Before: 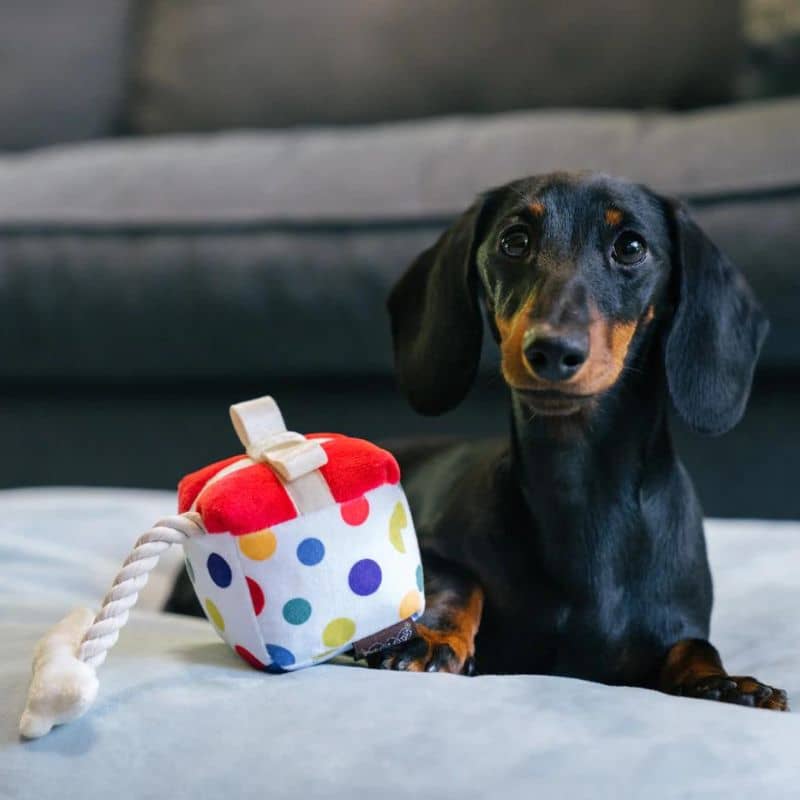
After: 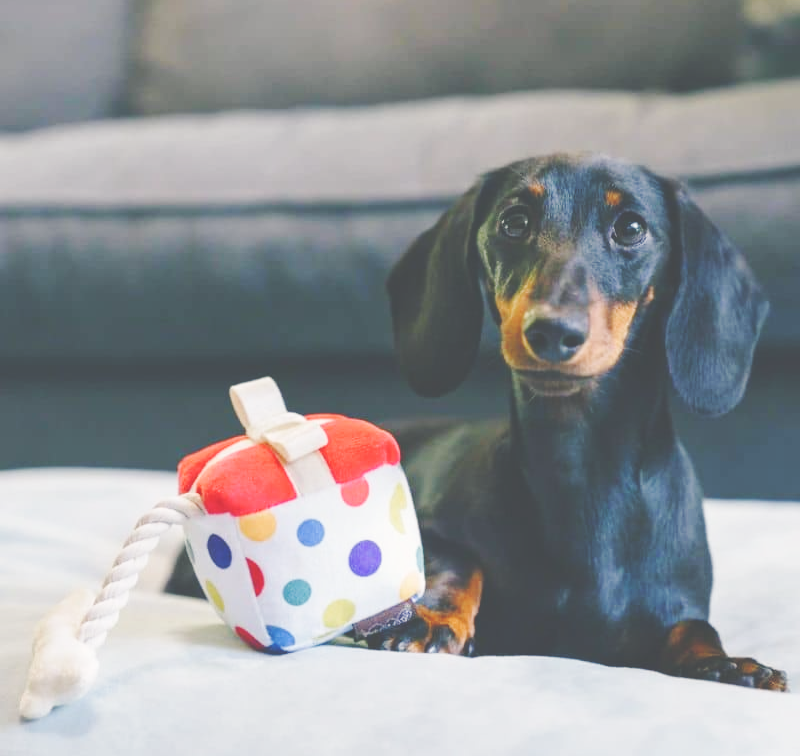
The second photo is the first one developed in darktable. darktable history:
color balance rgb: shadows lift › chroma 2%, shadows lift › hue 250°, power › hue 326.4°, highlights gain › chroma 2%, highlights gain › hue 64.8°, global offset › luminance 0.5%, global offset › hue 58.8°, perceptual saturation grading › highlights -25%, perceptual saturation grading › shadows 30%, global vibrance 15%
base curve: curves: ch0 [(0, 0.007) (0.028, 0.063) (0.121, 0.311) (0.46, 0.743) (0.859, 0.957) (1, 1)], preserve colors none
crop and rotate: top 2.479%, bottom 3.018%
exposure: black level correction -0.025, exposure -0.117 EV, compensate highlight preservation false
